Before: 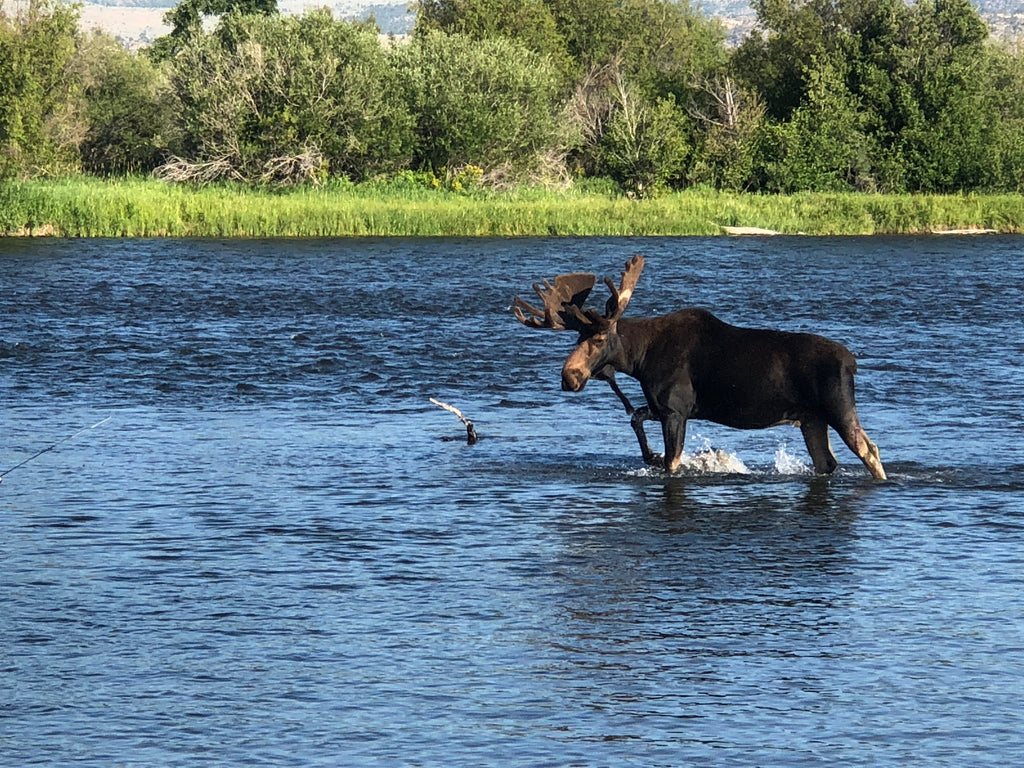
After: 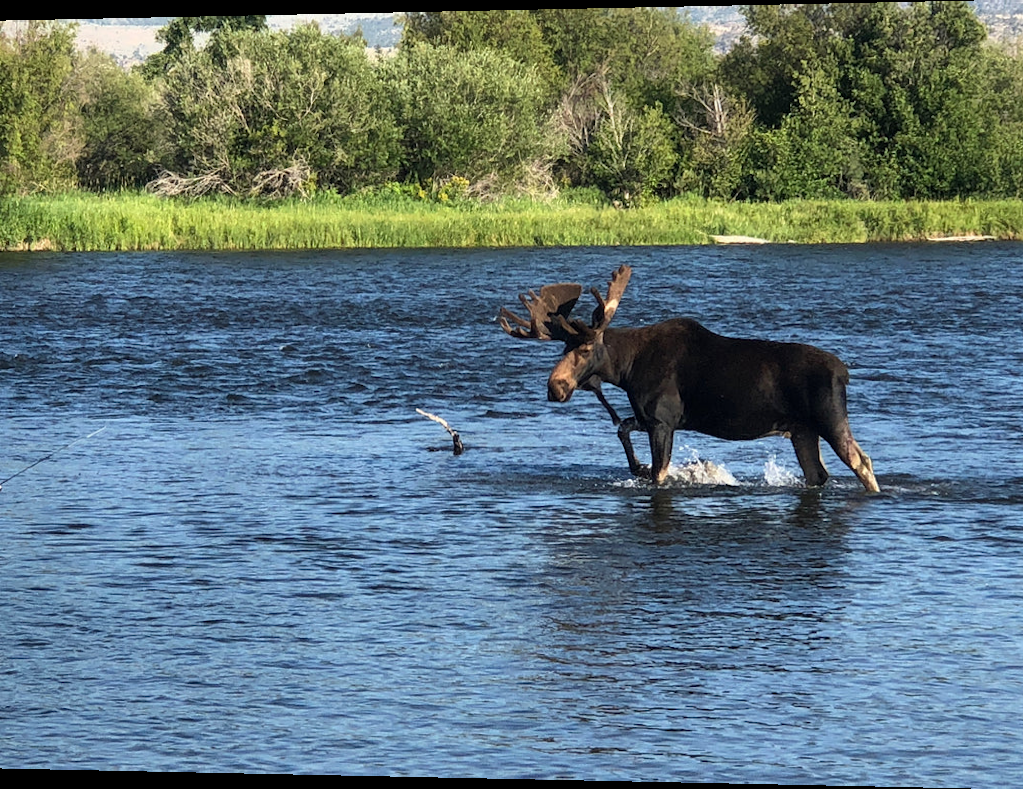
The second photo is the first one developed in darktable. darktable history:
rotate and perspective: lens shift (horizontal) -0.055, automatic cropping off
